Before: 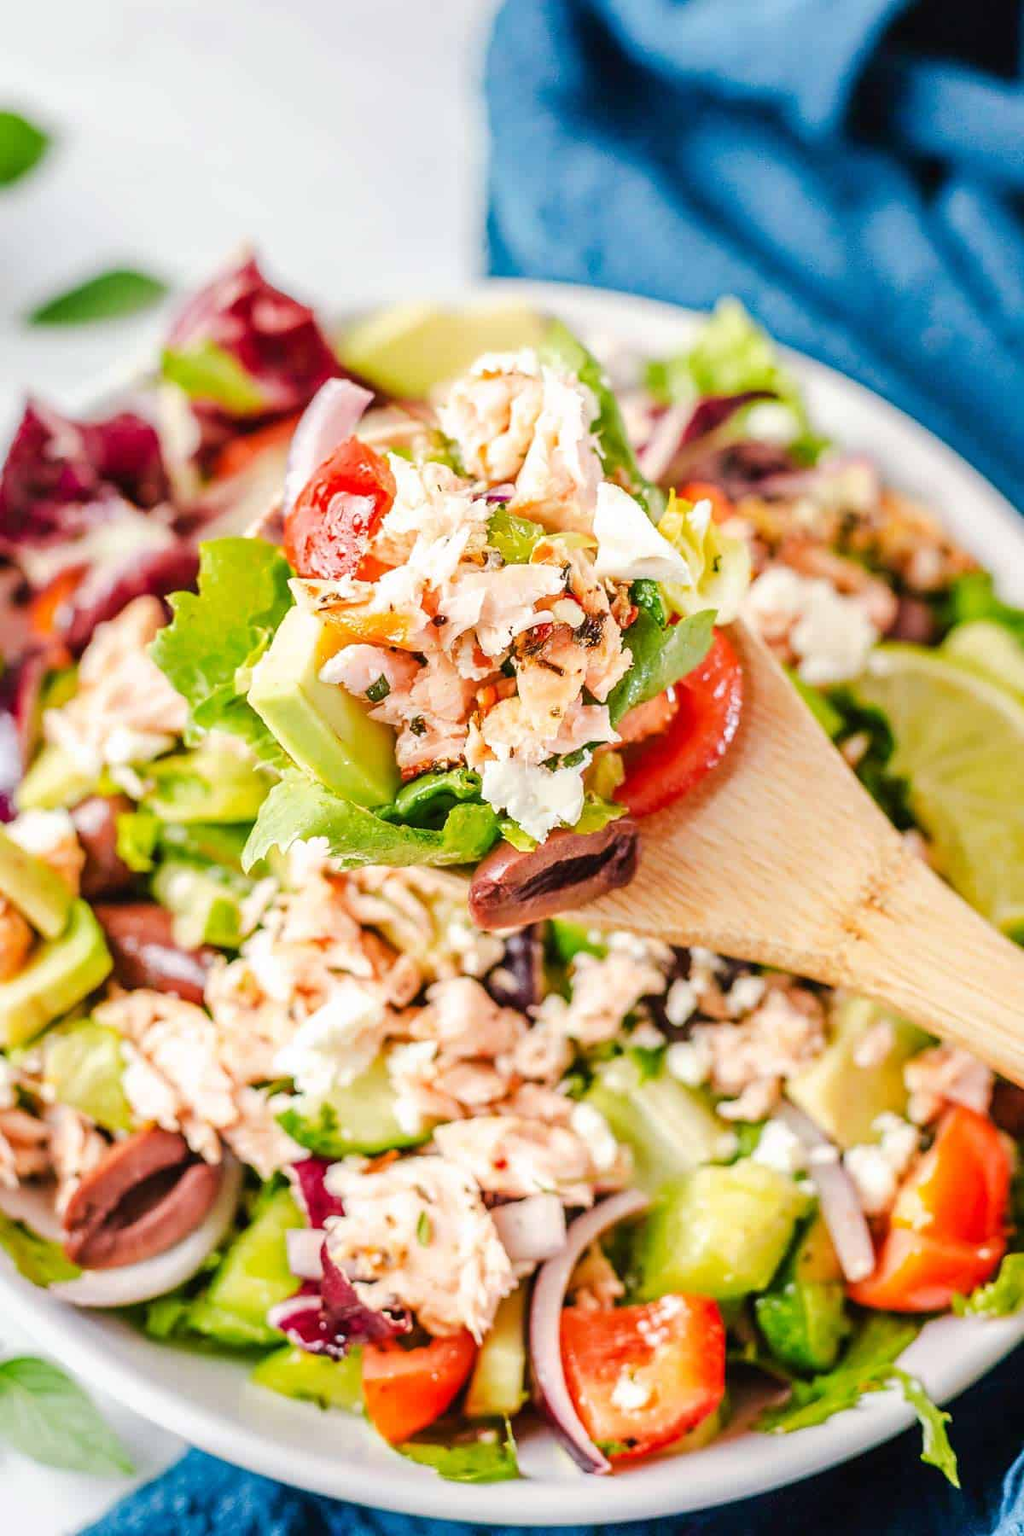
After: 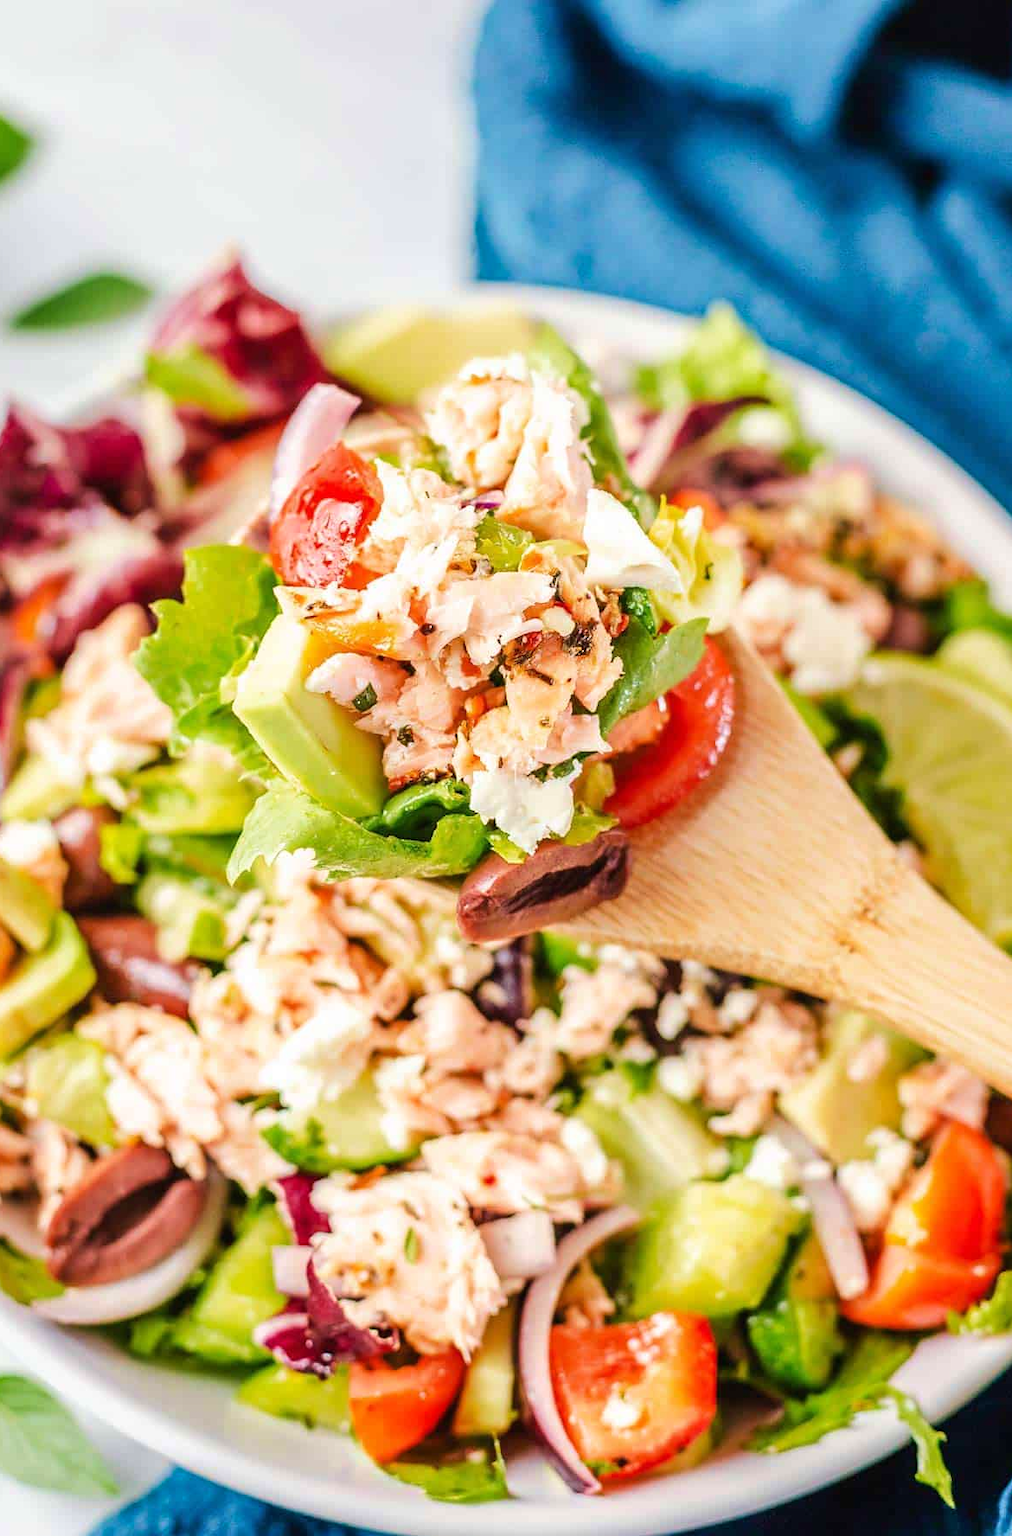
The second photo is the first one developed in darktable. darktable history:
crop and rotate: left 1.774%, right 0.633%, bottom 1.28%
velvia: on, module defaults
